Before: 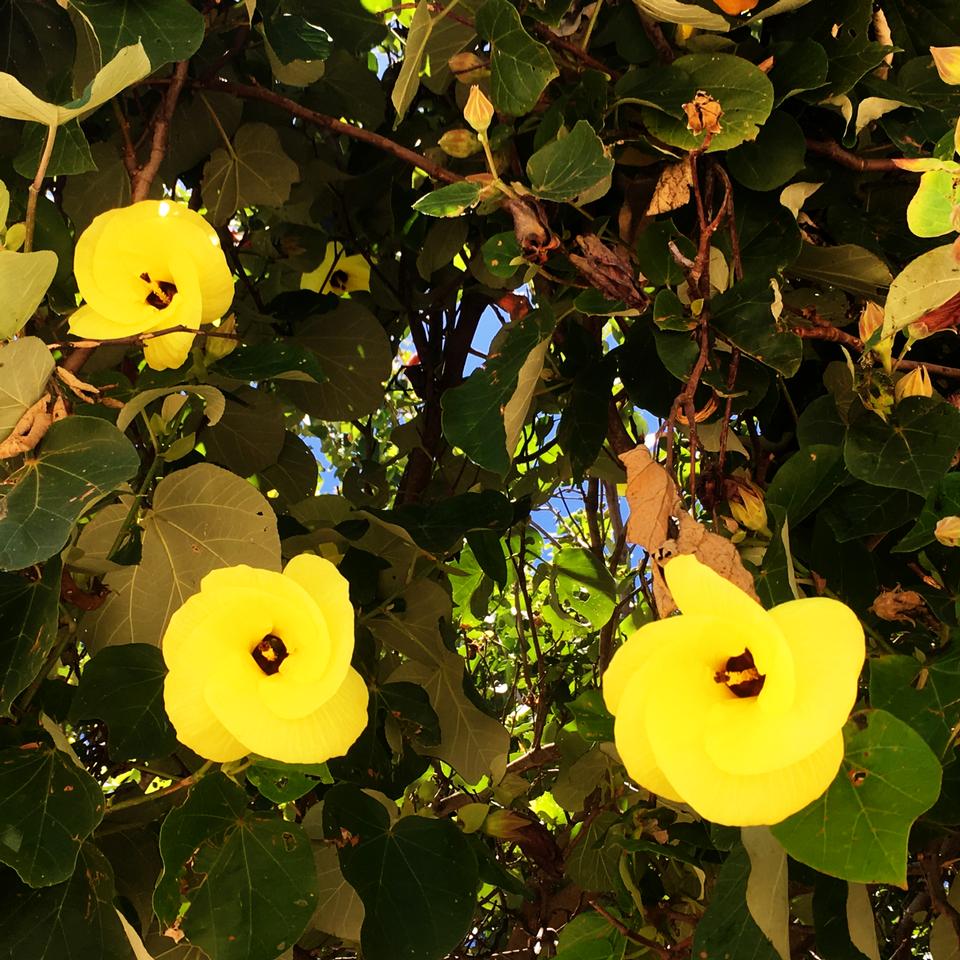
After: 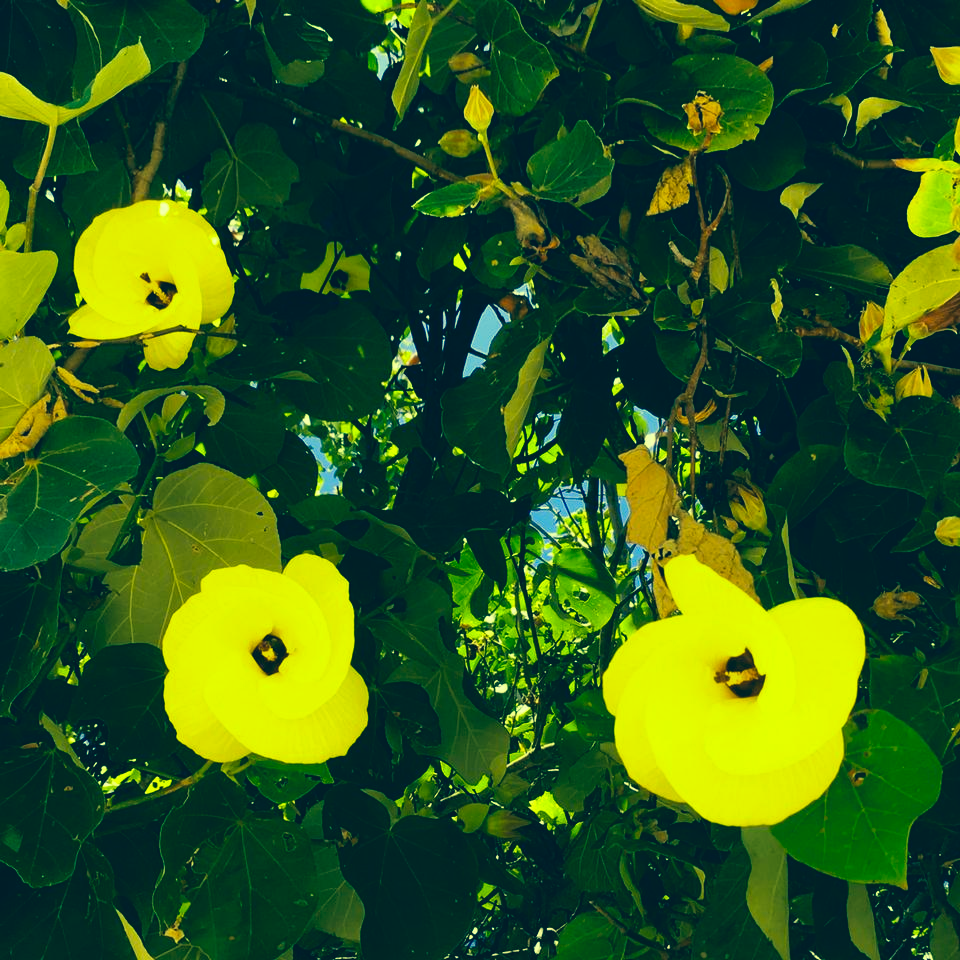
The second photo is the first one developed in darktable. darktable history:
color correction: highlights a* -16.13, highlights b* 39.7, shadows a* -39.25, shadows b* -26.09
